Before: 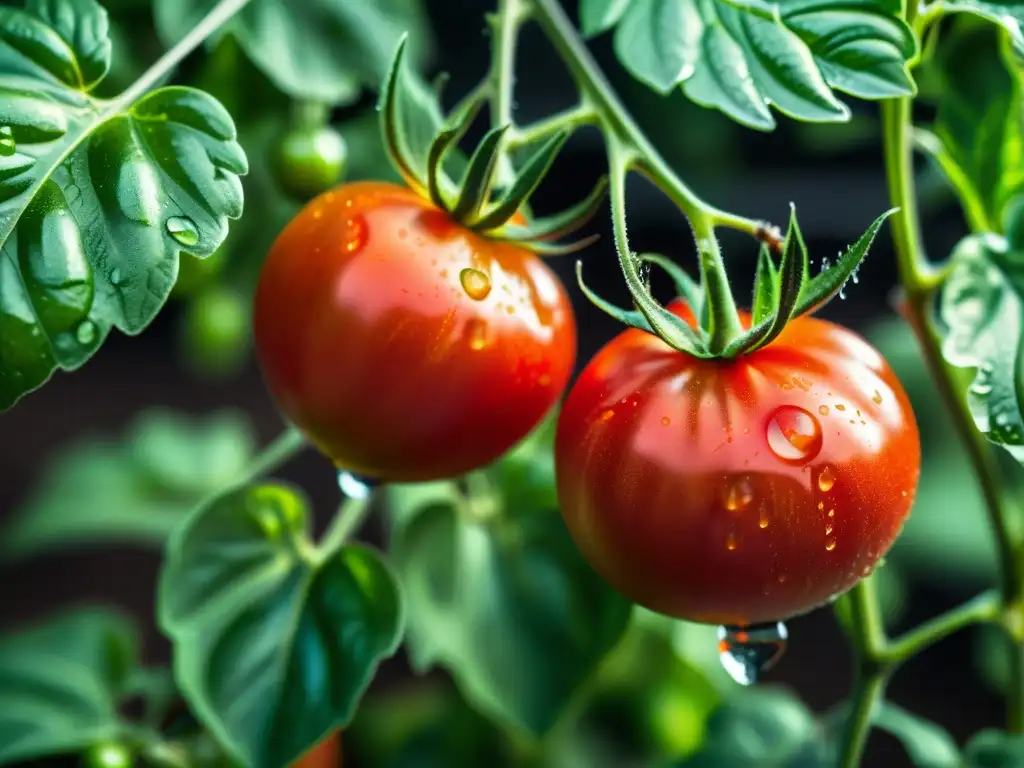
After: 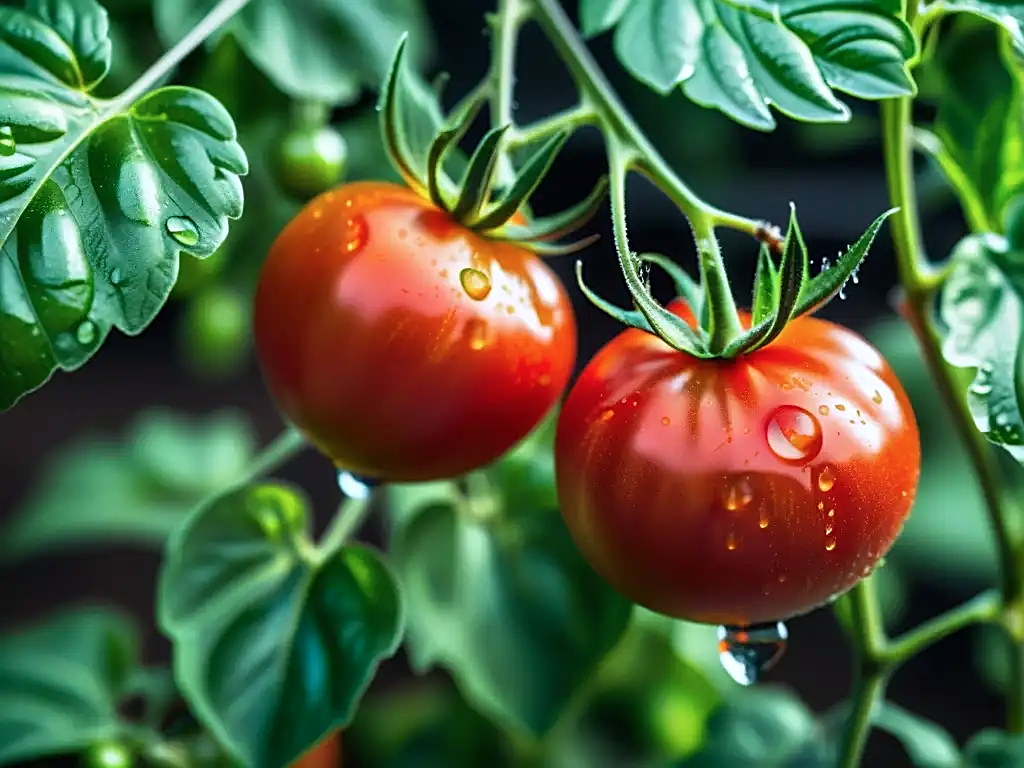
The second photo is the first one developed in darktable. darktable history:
sharpen: on, module defaults
color calibration: illuminant as shot in camera, x 0.358, y 0.373, temperature 4628.91 K, clip negative RGB from gamut false
